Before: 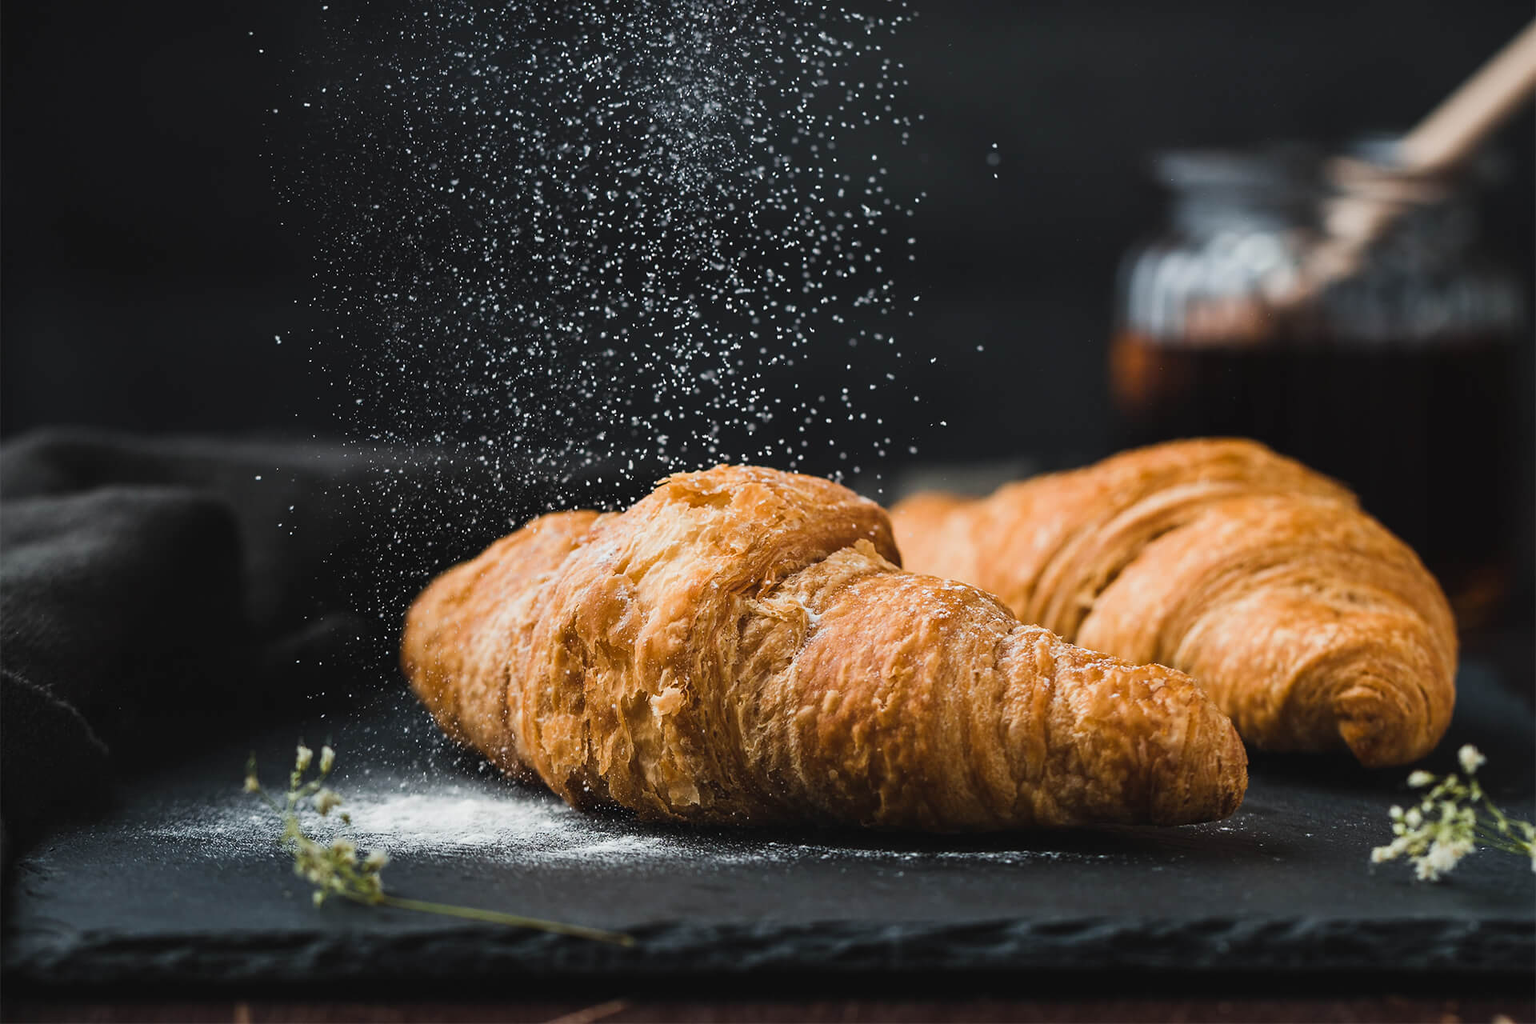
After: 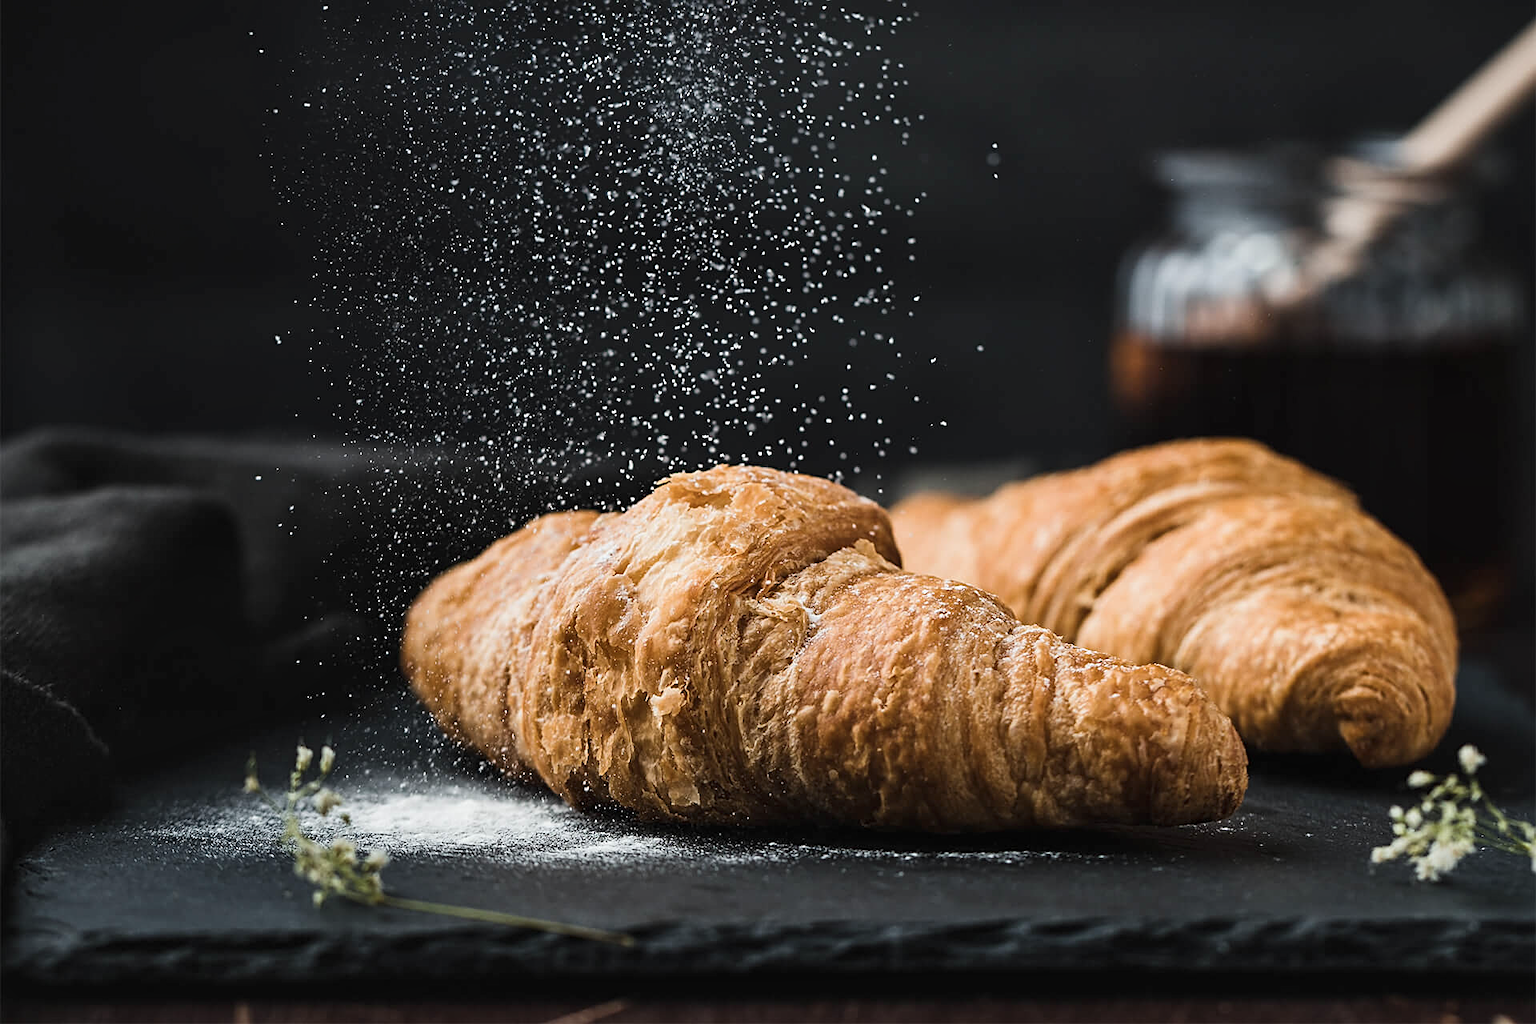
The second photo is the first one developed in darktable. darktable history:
color correction: highlights a* -0.192, highlights b* -0.106
sharpen: radius 2.501, amount 0.319
contrast brightness saturation: contrast 0.105, saturation -0.179
local contrast: mode bilateral grid, contrast 19, coarseness 49, detail 119%, midtone range 0.2
